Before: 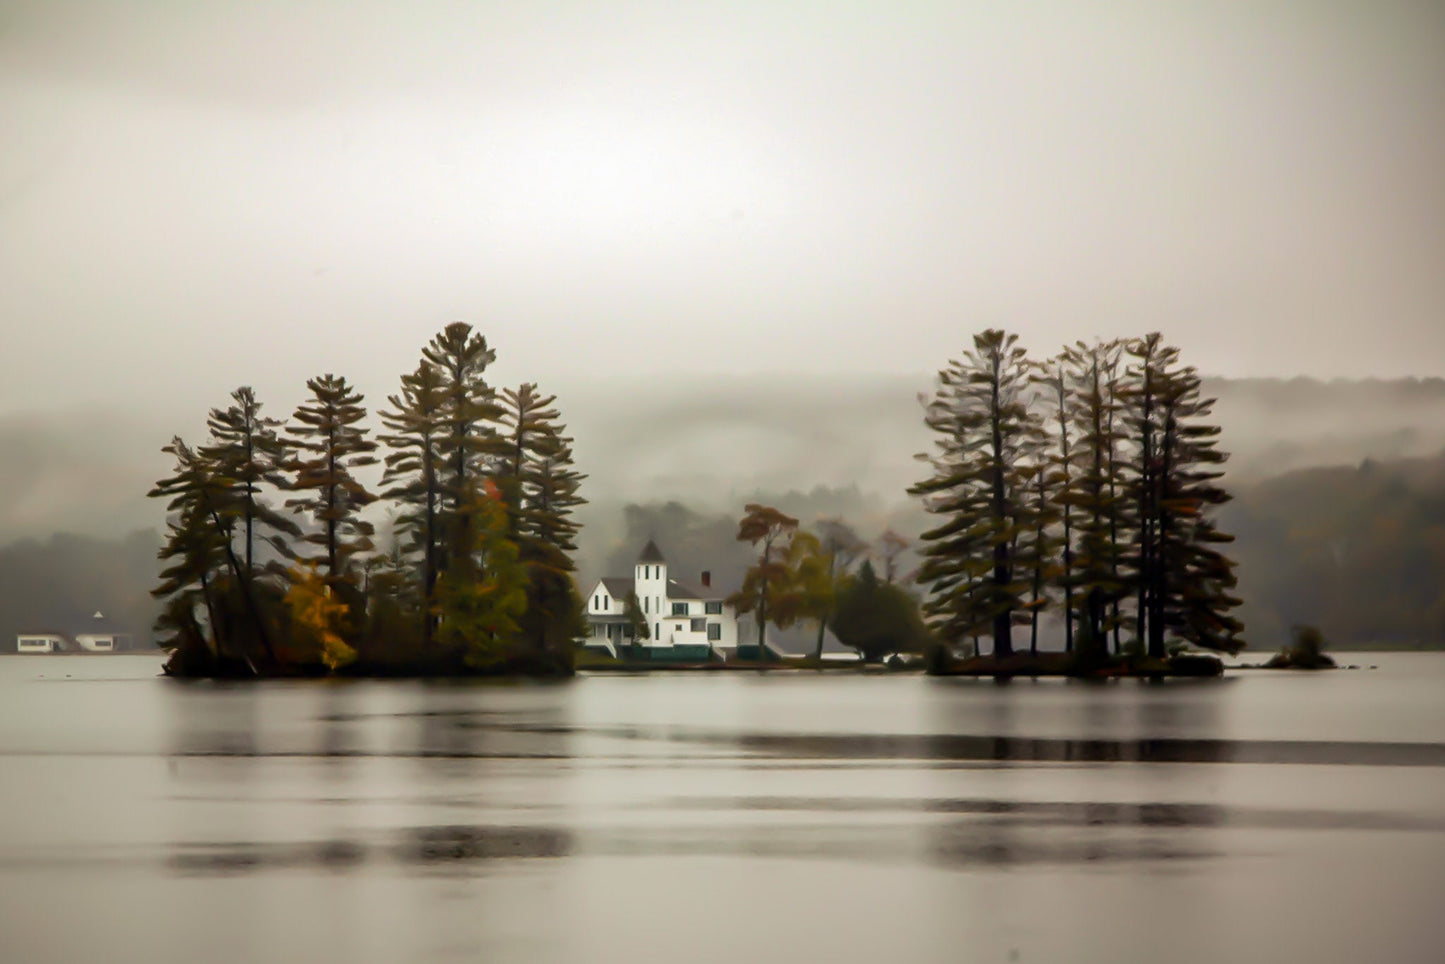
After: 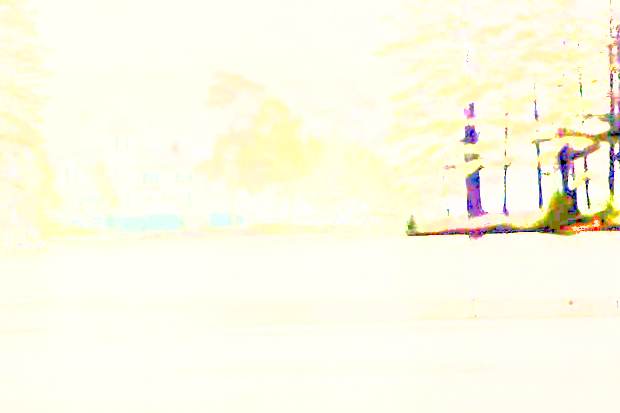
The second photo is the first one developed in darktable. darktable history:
crop: left 37.221%, top 45.169%, right 20.63%, bottom 13.777%
exposure: exposure 8 EV, compensate highlight preservation false
rotate and perspective: rotation -1.75°, automatic cropping off
shadows and highlights: on, module defaults
